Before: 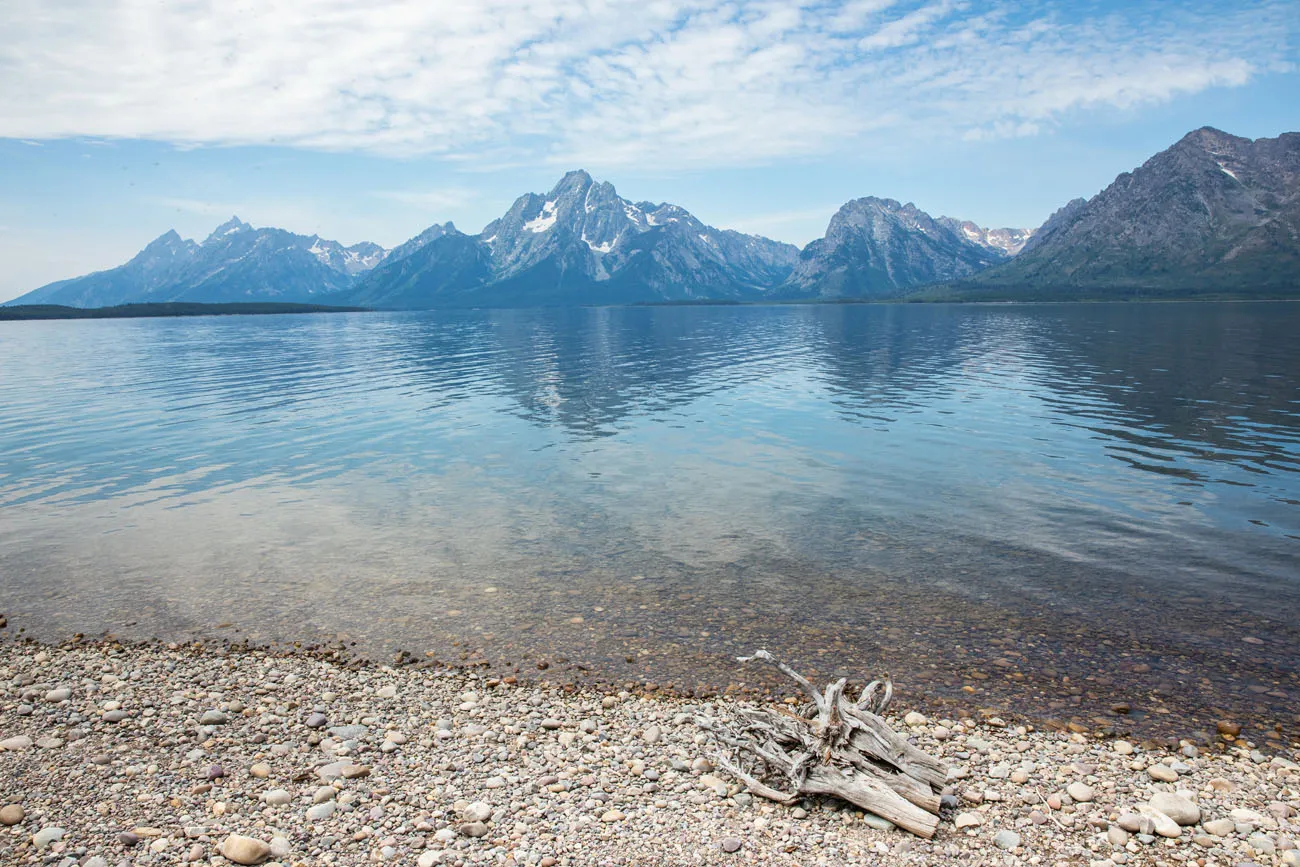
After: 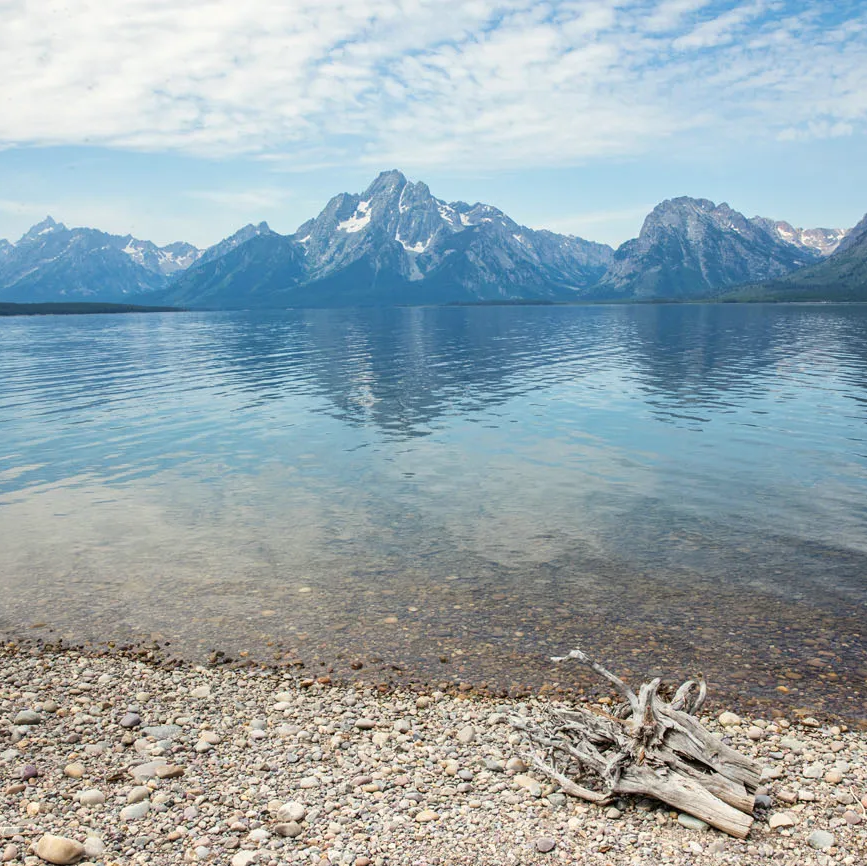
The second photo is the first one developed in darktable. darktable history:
crop and rotate: left 14.359%, right 18.939%
color correction: highlights b* 2.9
